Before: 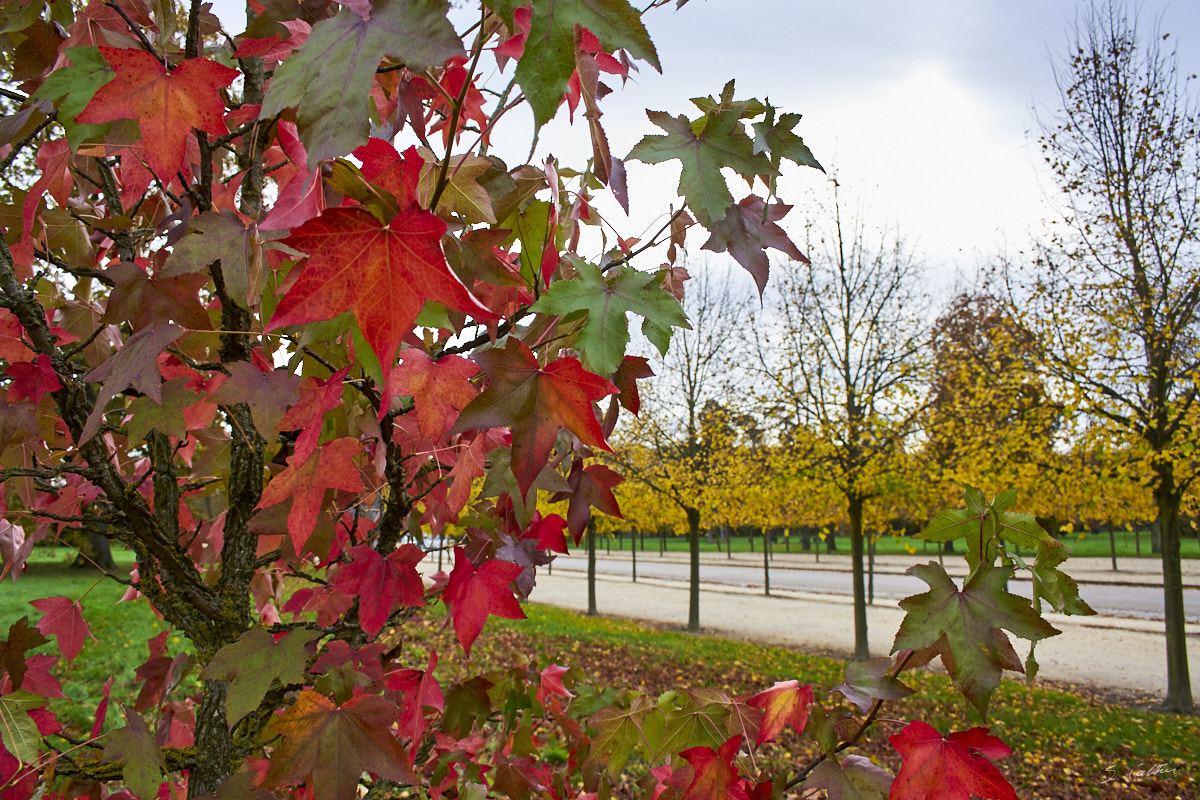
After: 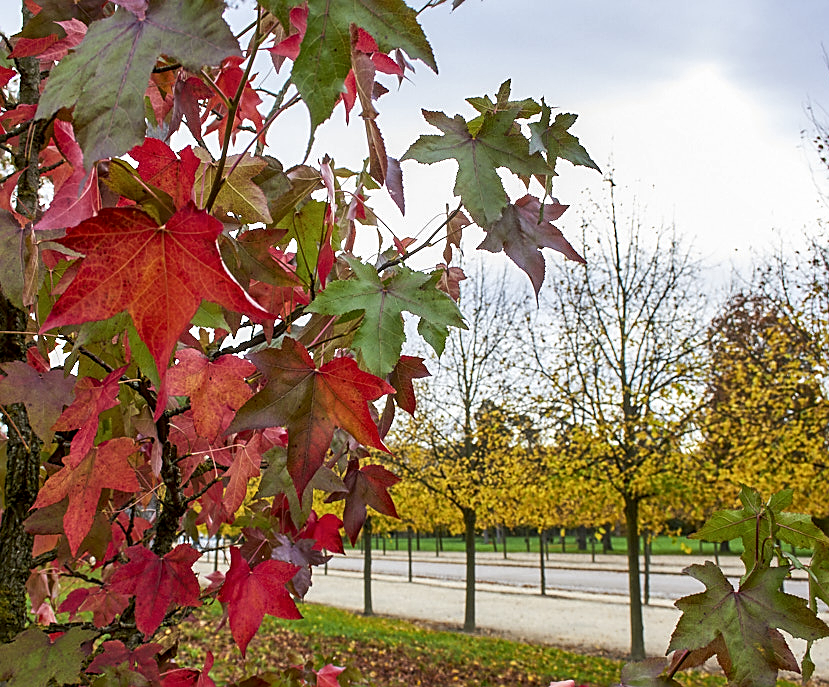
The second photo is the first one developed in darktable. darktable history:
local contrast: on, module defaults
crop: left 18.722%, right 12.162%, bottom 14.061%
sharpen: on, module defaults
